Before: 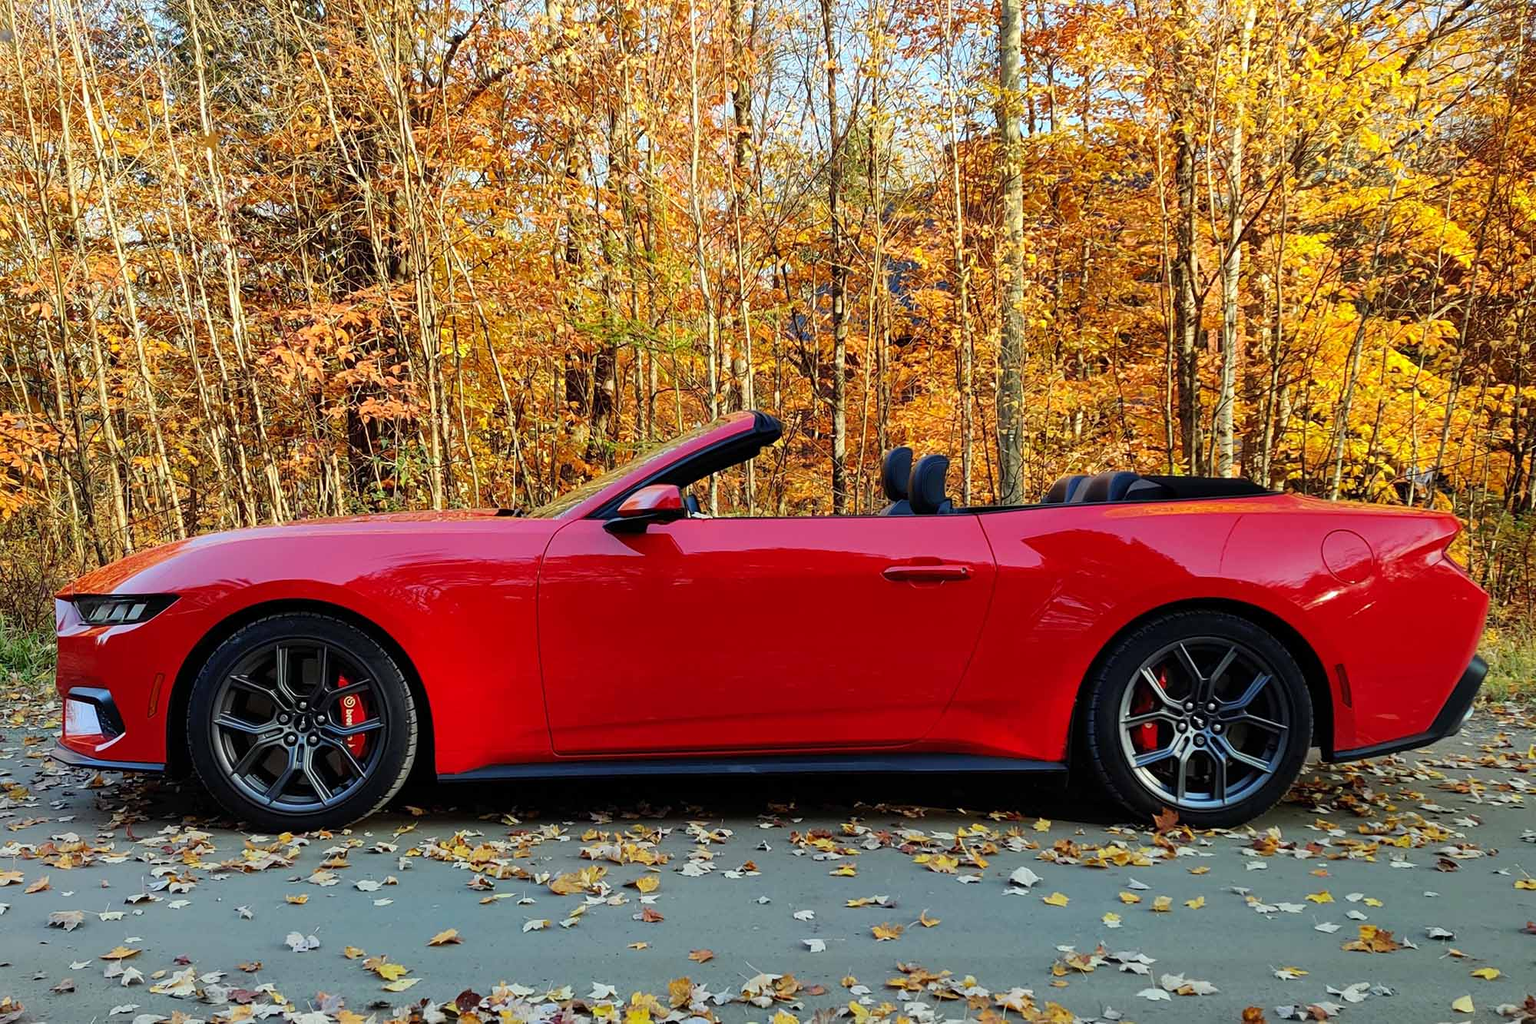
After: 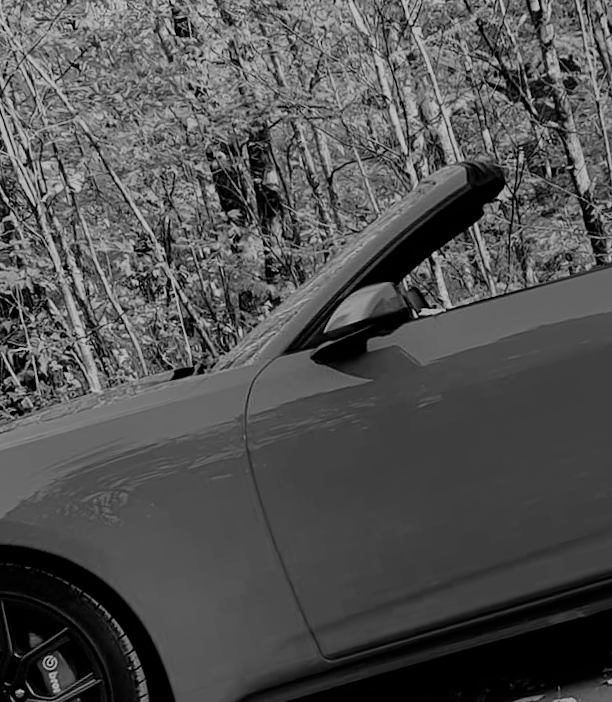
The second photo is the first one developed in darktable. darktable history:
crop and rotate: left 21.77%, top 18.528%, right 44.676%, bottom 2.997%
rotate and perspective: rotation -14.8°, crop left 0.1, crop right 0.903, crop top 0.25, crop bottom 0.748
color zones: curves: ch1 [(0, 0.455) (0.063, 0.455) (0.286, 0.495) (0.429, 0.5) (0.571, 0.5) (0.714, 0.5) (0.857, 0.5) (1, 0.455)]; ch2 [(0, 0.532) (0.063, 0.521) (0.233, 0.447) (0.429, 0.489) (0.571, 0.5) (0.714, 0.5) (0.857, 0.5) (1, 0.532)]
color balance rgb: perceptual saturation grading › global saturation 25%, global vibrance 20%
exposure: exposure -0.492 EV, compensate highlight preservation false
monochrome: on, module defaults
filmic rgb: black relative exposure -7.65 EV, white relative exposure 4.56 EV, hardness 3.61, color science v6 (2022)
